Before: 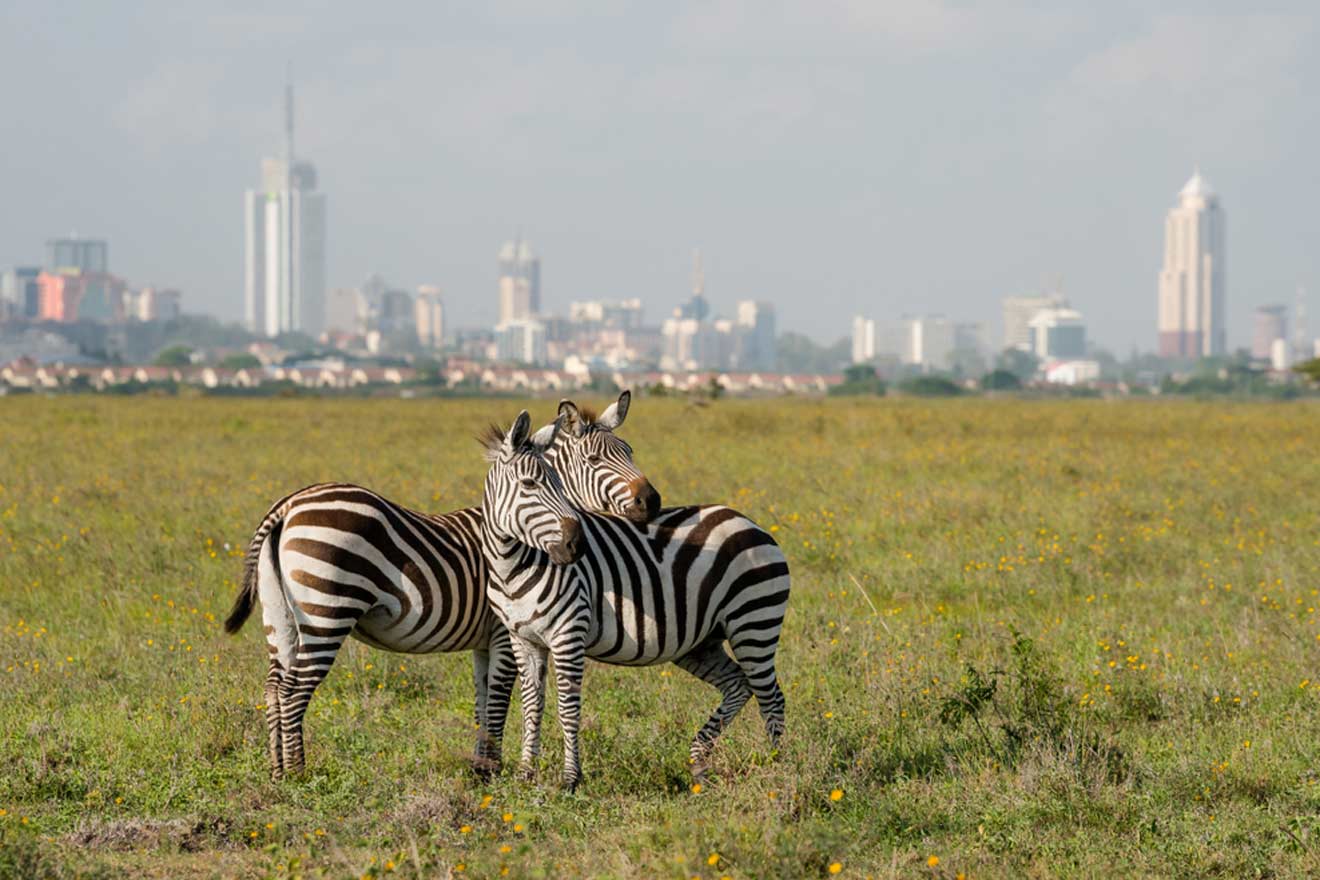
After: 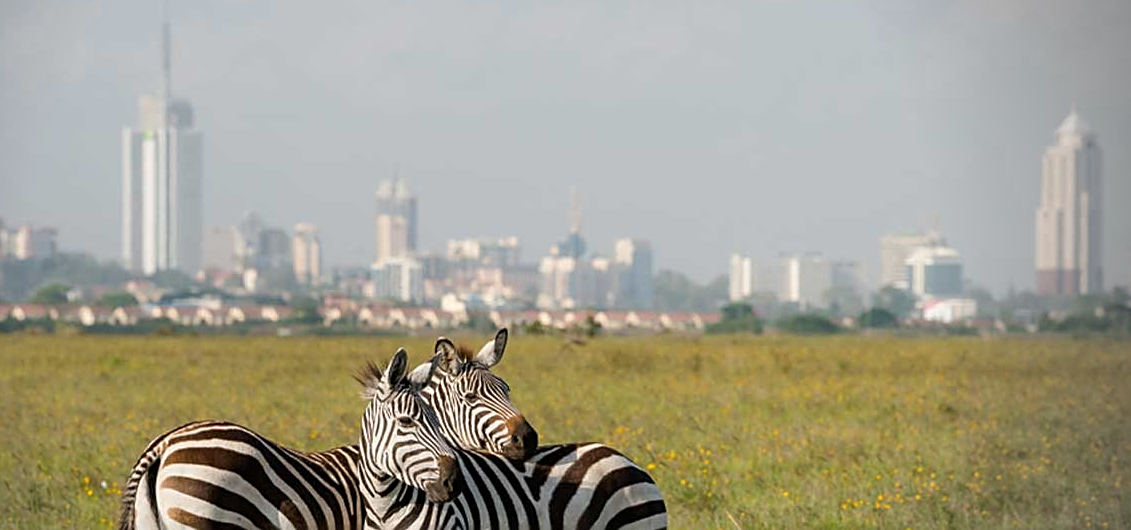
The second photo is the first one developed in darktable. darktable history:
crop and rotate: left 9.345%, top 7.11%, right 4.934%, bottom 32.605%
sharpen: amount 0.549
vignetting: fall-off radius 46.04%, center (-0.149, 0.02)
